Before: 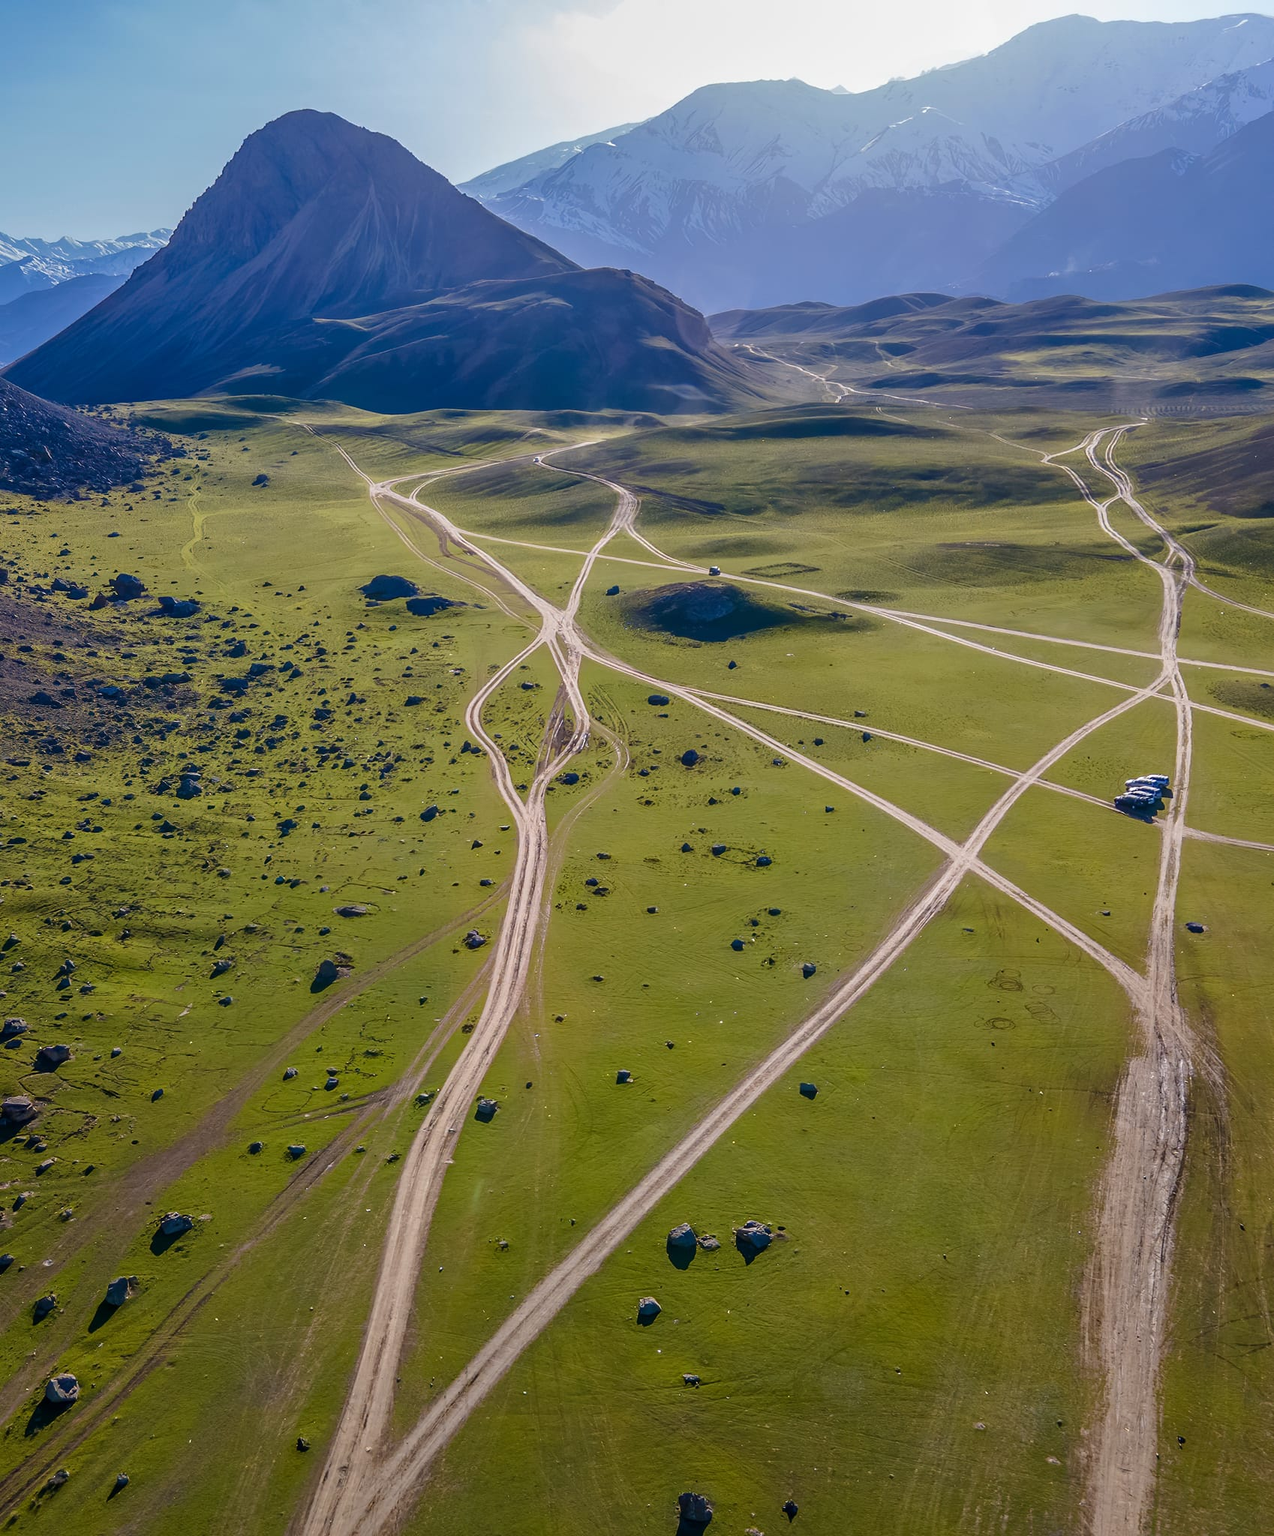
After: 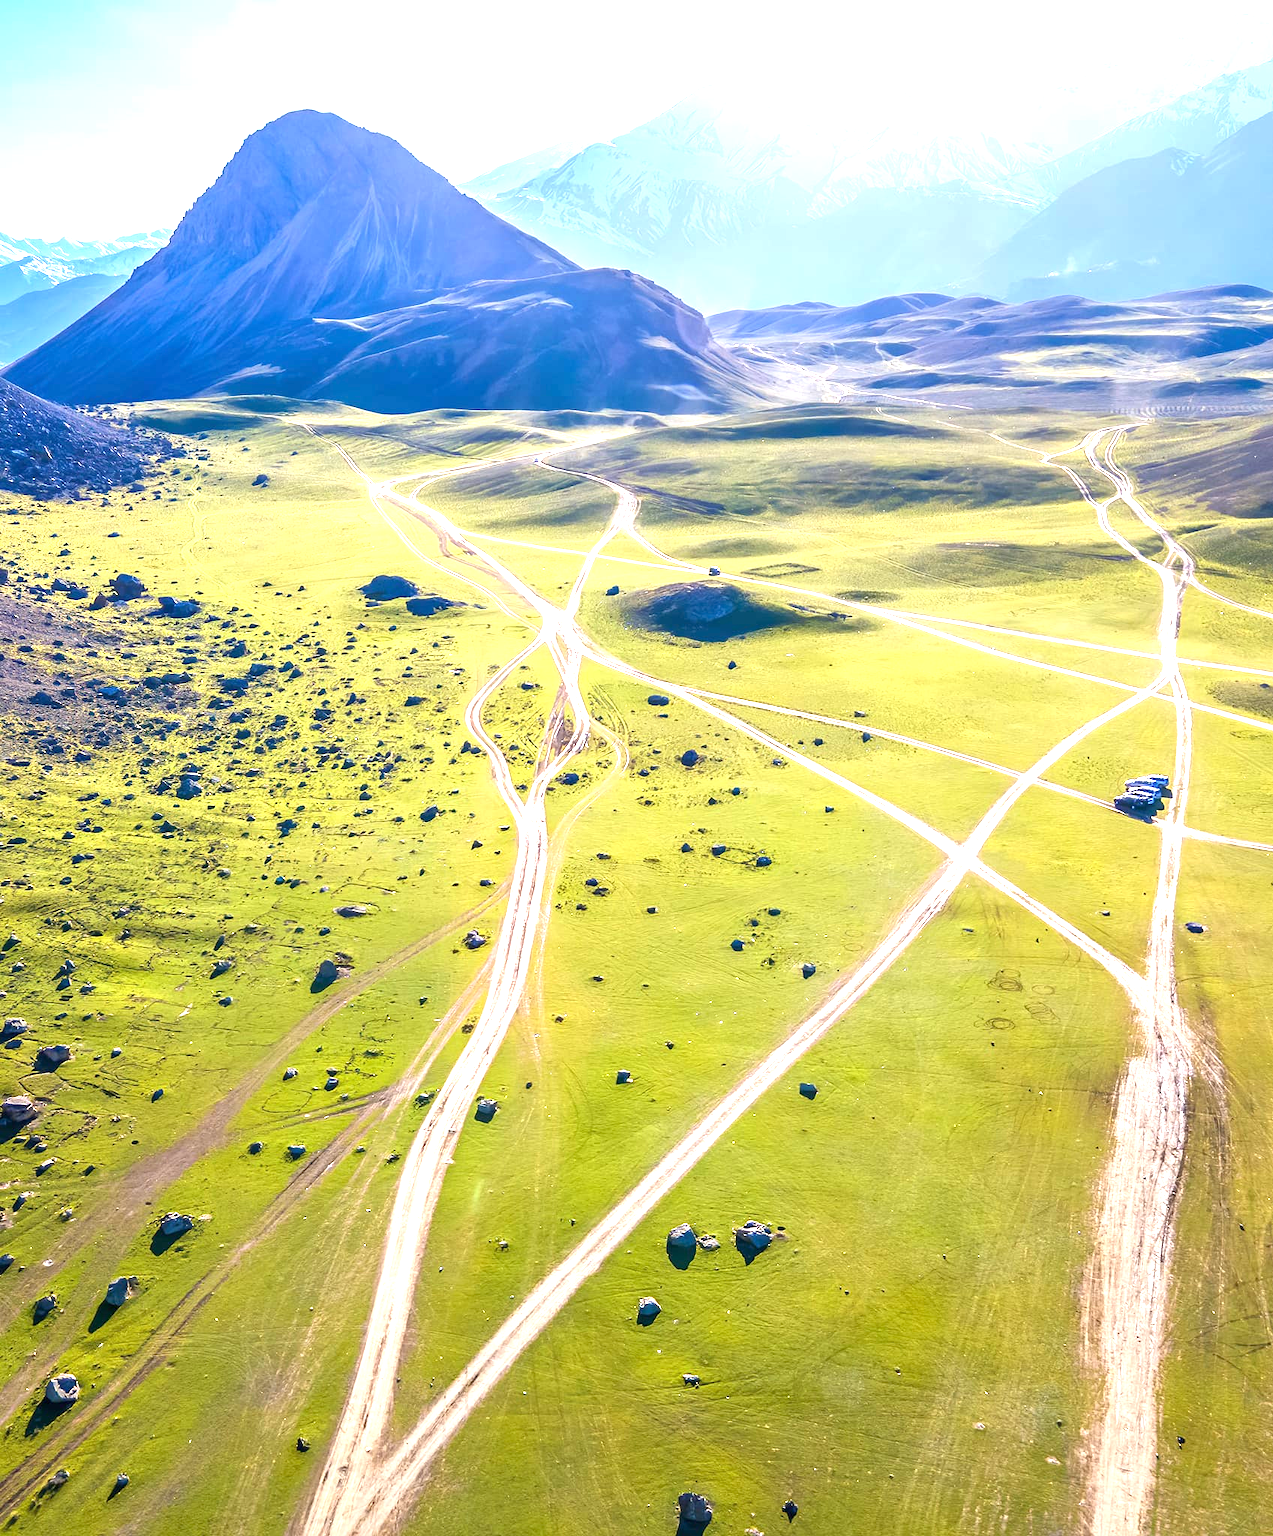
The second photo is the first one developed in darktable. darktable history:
exposure: exposure 2 EV, compensate highlight preservation false
